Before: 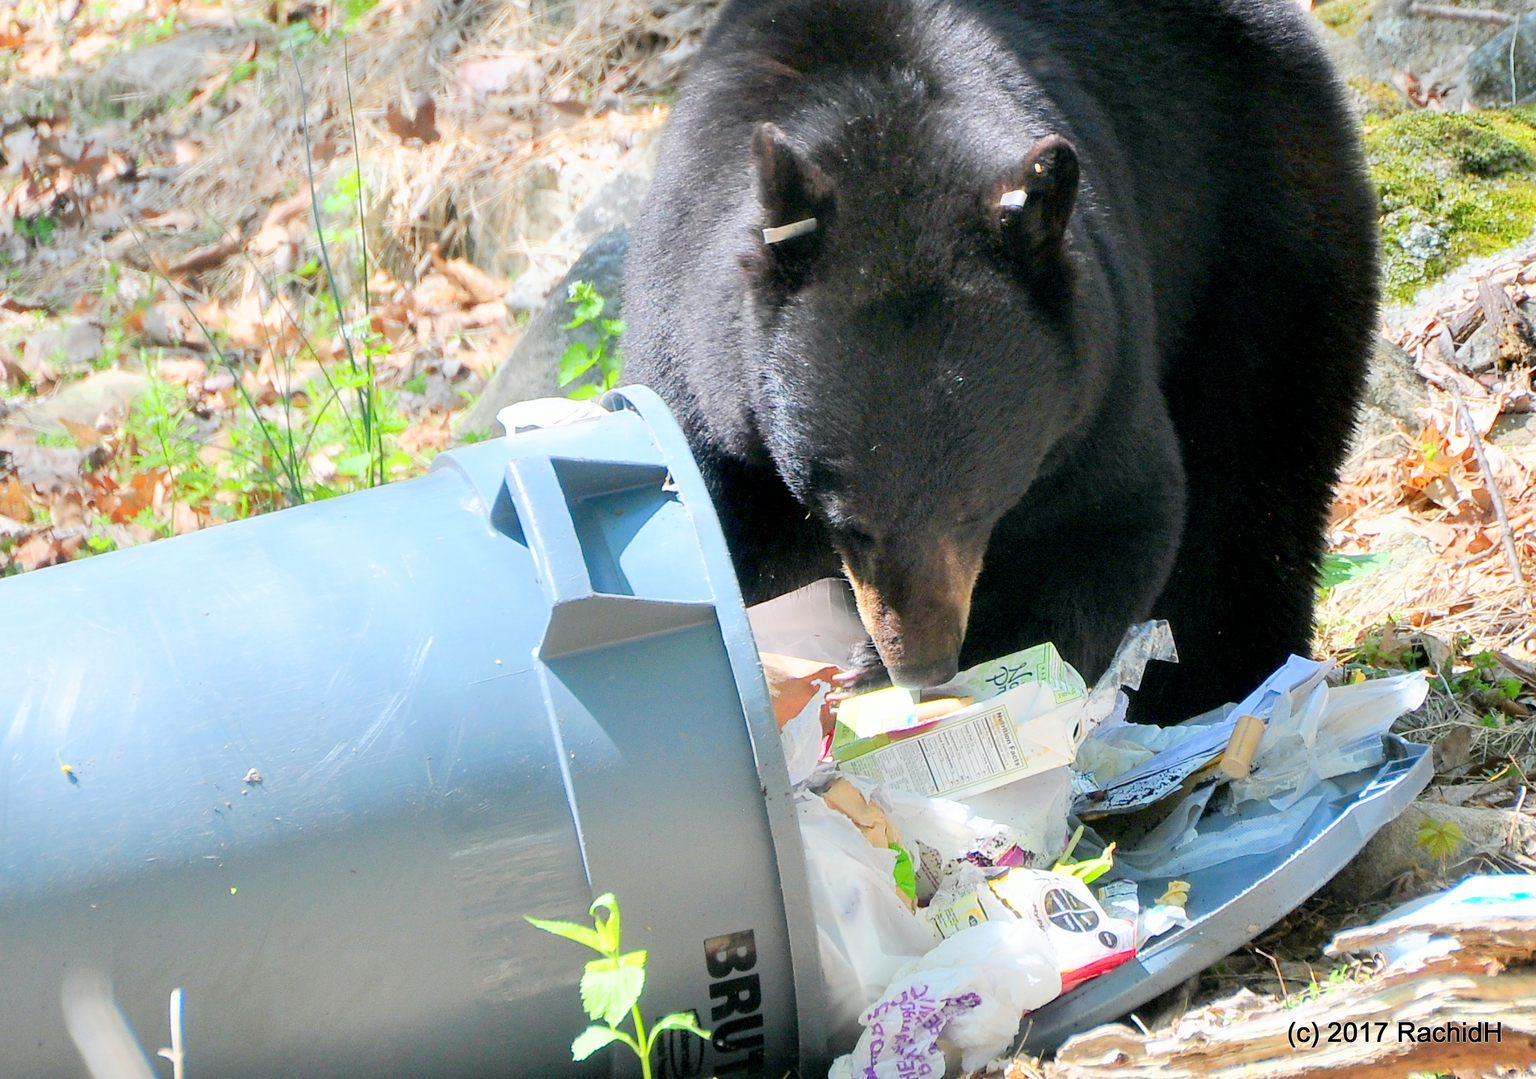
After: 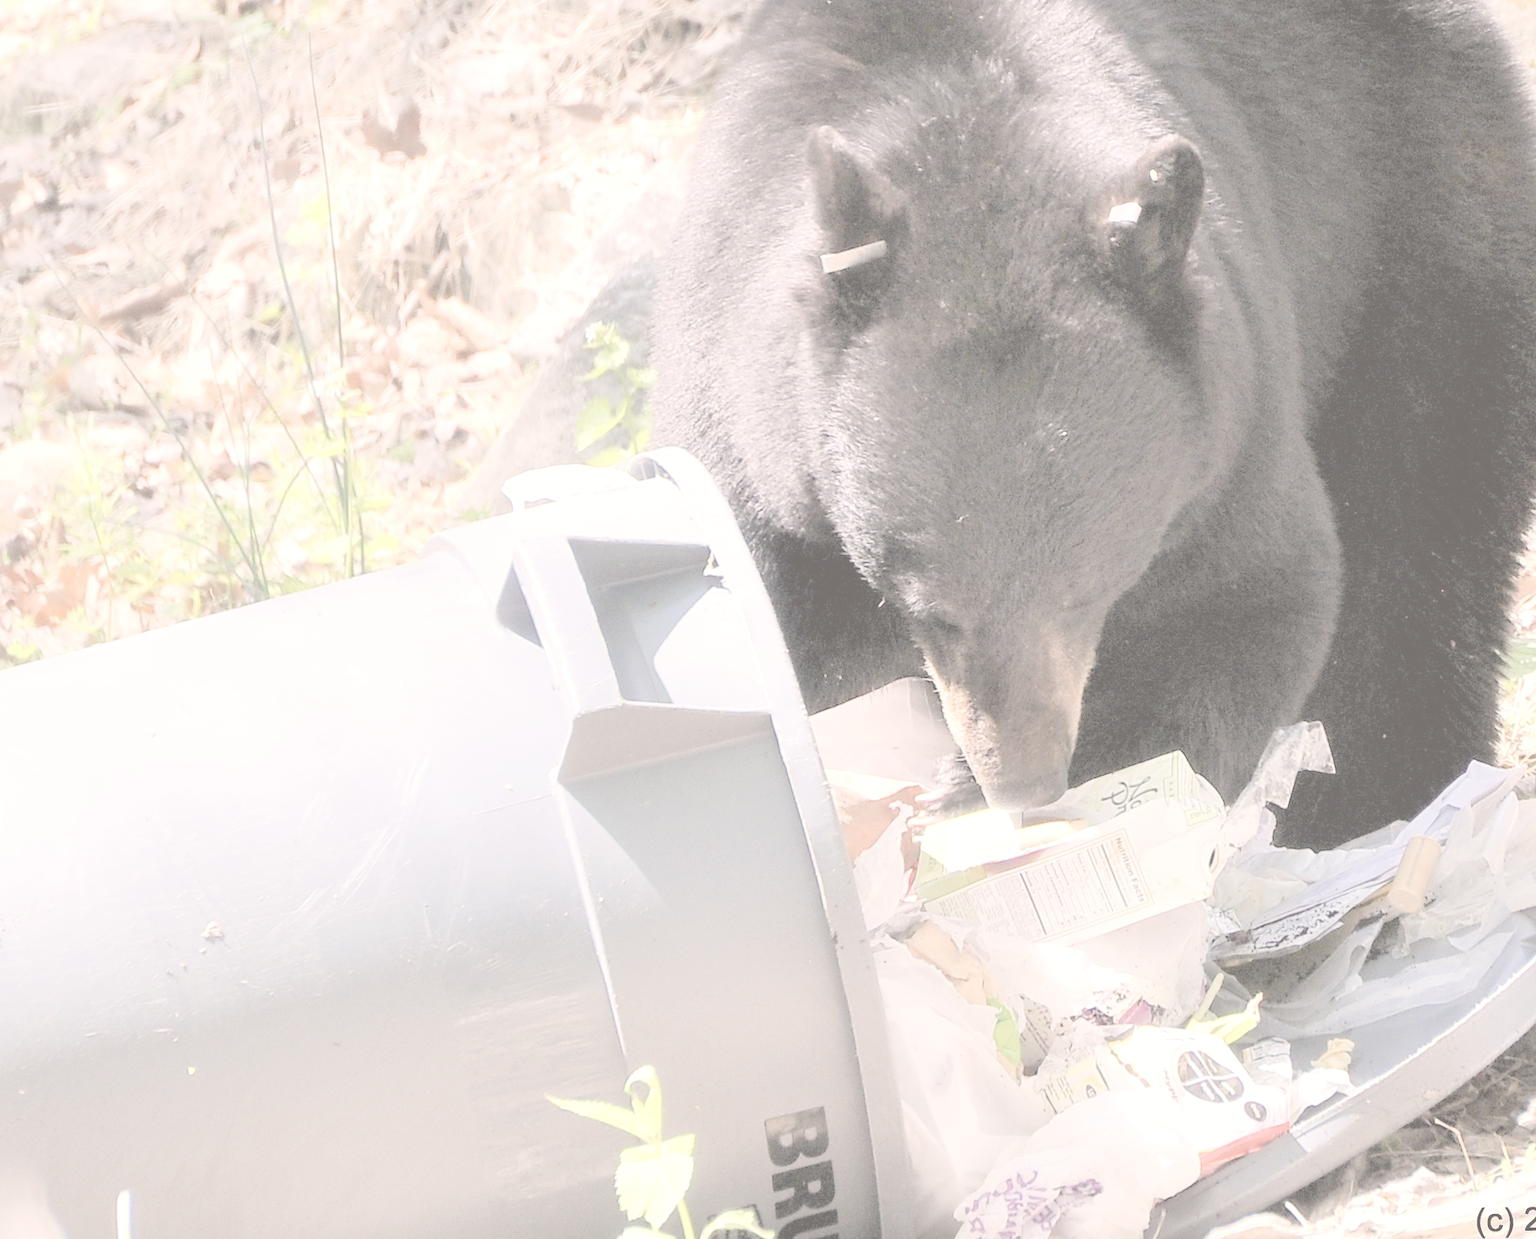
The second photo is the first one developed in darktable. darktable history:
crop and rotate: angle 1°, left 4.281%, top 0.642%, right 11.383%, bottom 2.486%
color balance rgb: perceptual saturation grading › global saturation 10%, global vibrance 10%
color correction: highlights a* 5.59, highlights b* 5.24, saturation 0.68
exposure: black level correction 0, exposure 1.1 EV, compensate highlight preservation false
contrast brightness saturation: contrast -0.32, brightness 0.75, saturation -0.78
